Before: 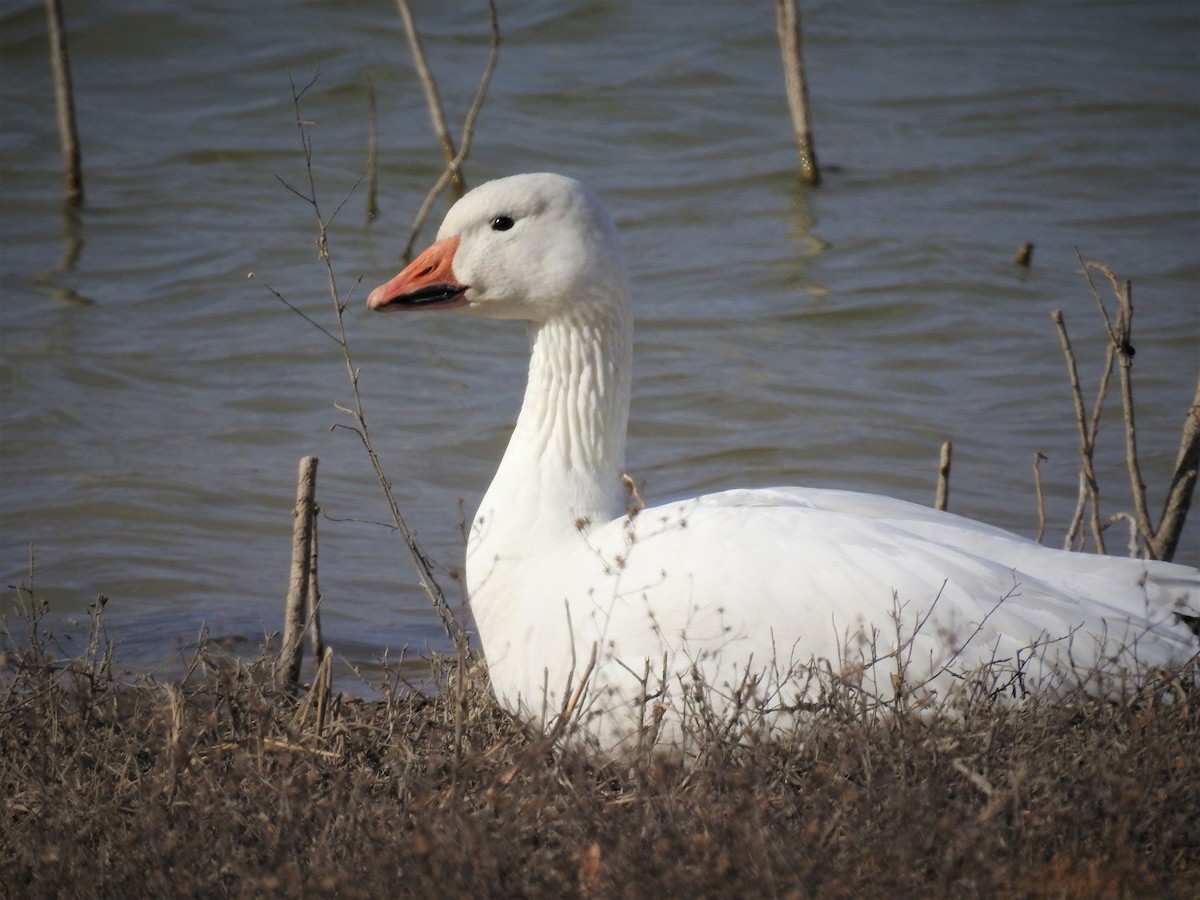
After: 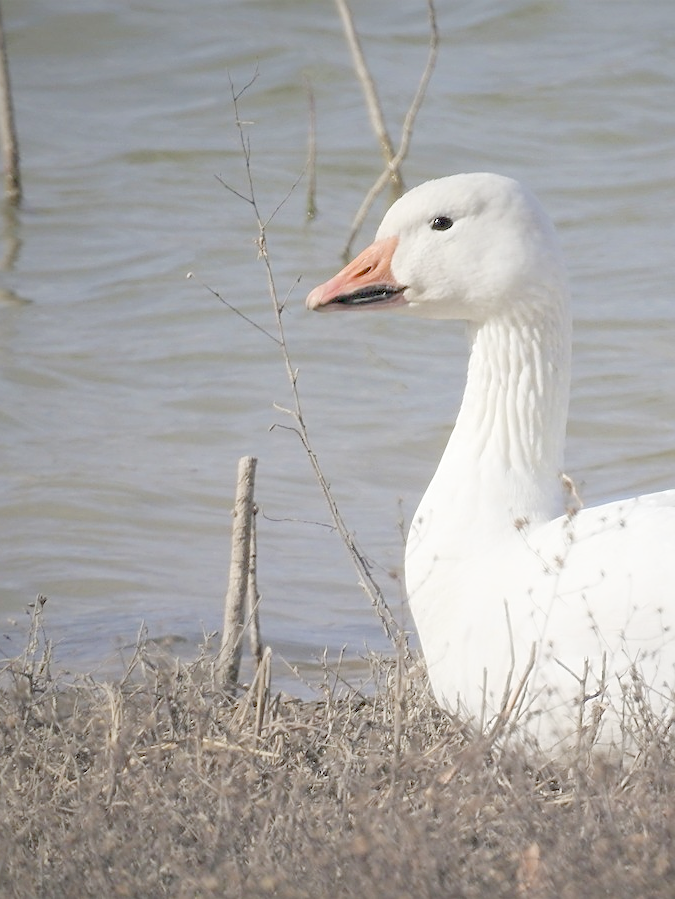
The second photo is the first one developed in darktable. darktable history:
sharpen: on, module defaults
crop: left 5.114%, right 38.589%
